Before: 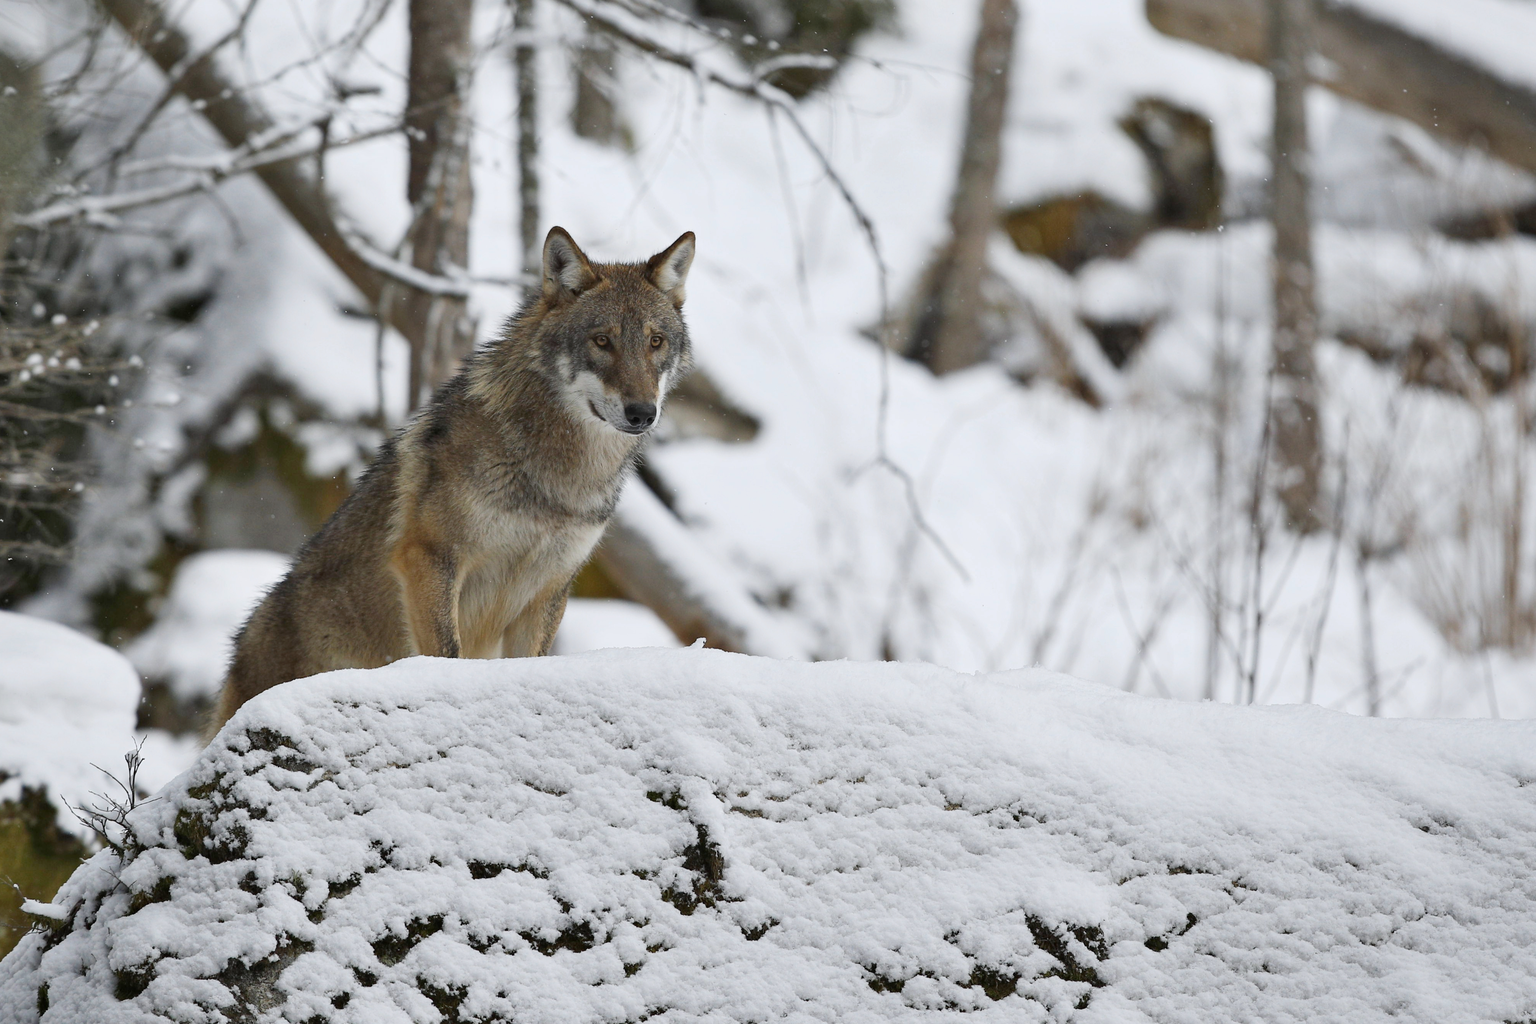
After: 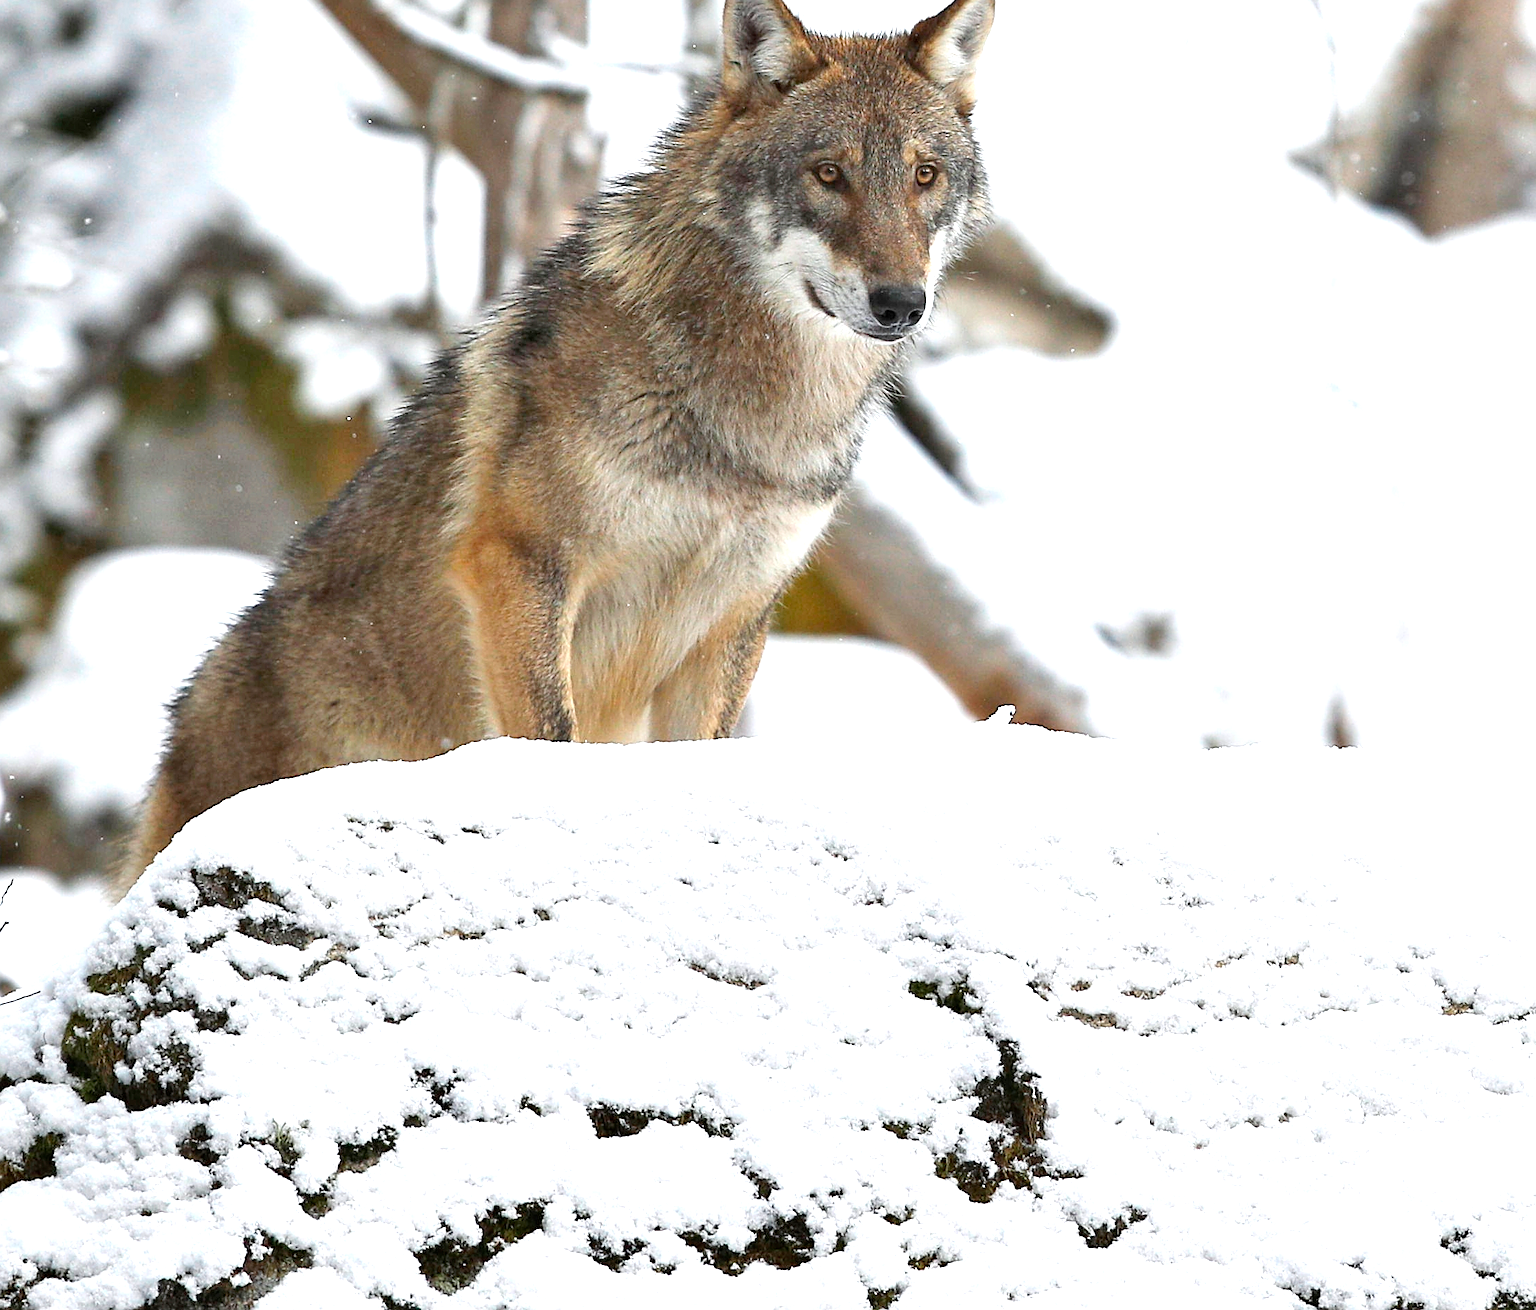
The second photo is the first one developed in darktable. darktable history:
crop: left 9.1%, top 23.838%, right 35.083%, bottom 4.715%
exposure: black level correction 0, exposure 1.105 EV, compensate highlight preservation false
sharpen: on, module defaults
